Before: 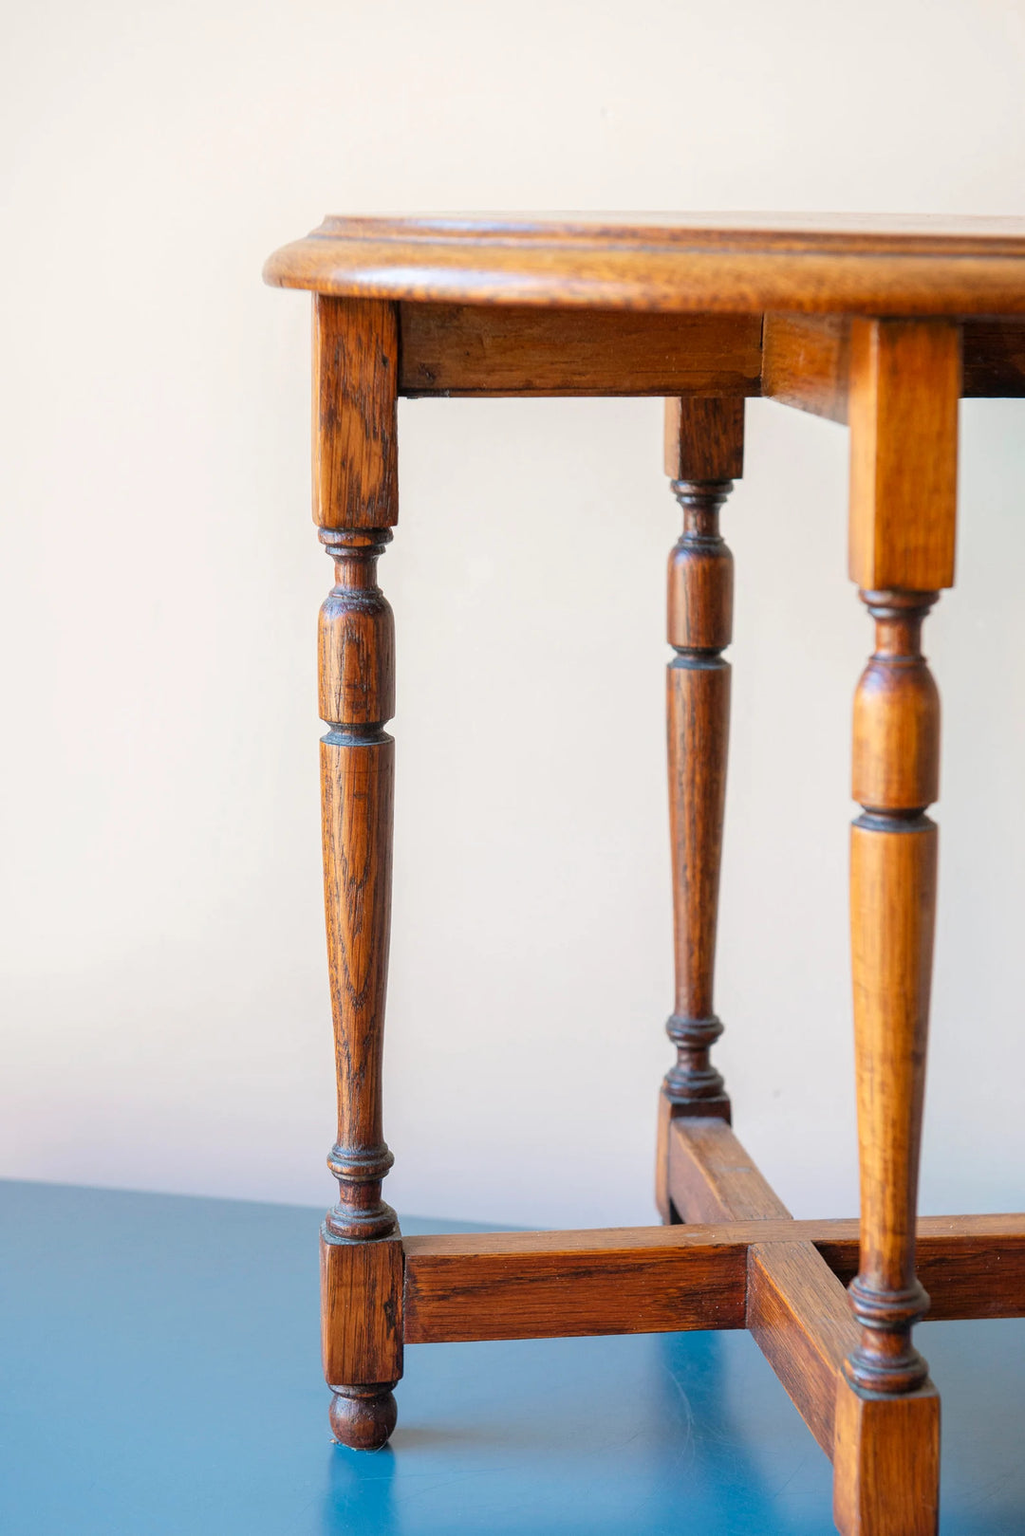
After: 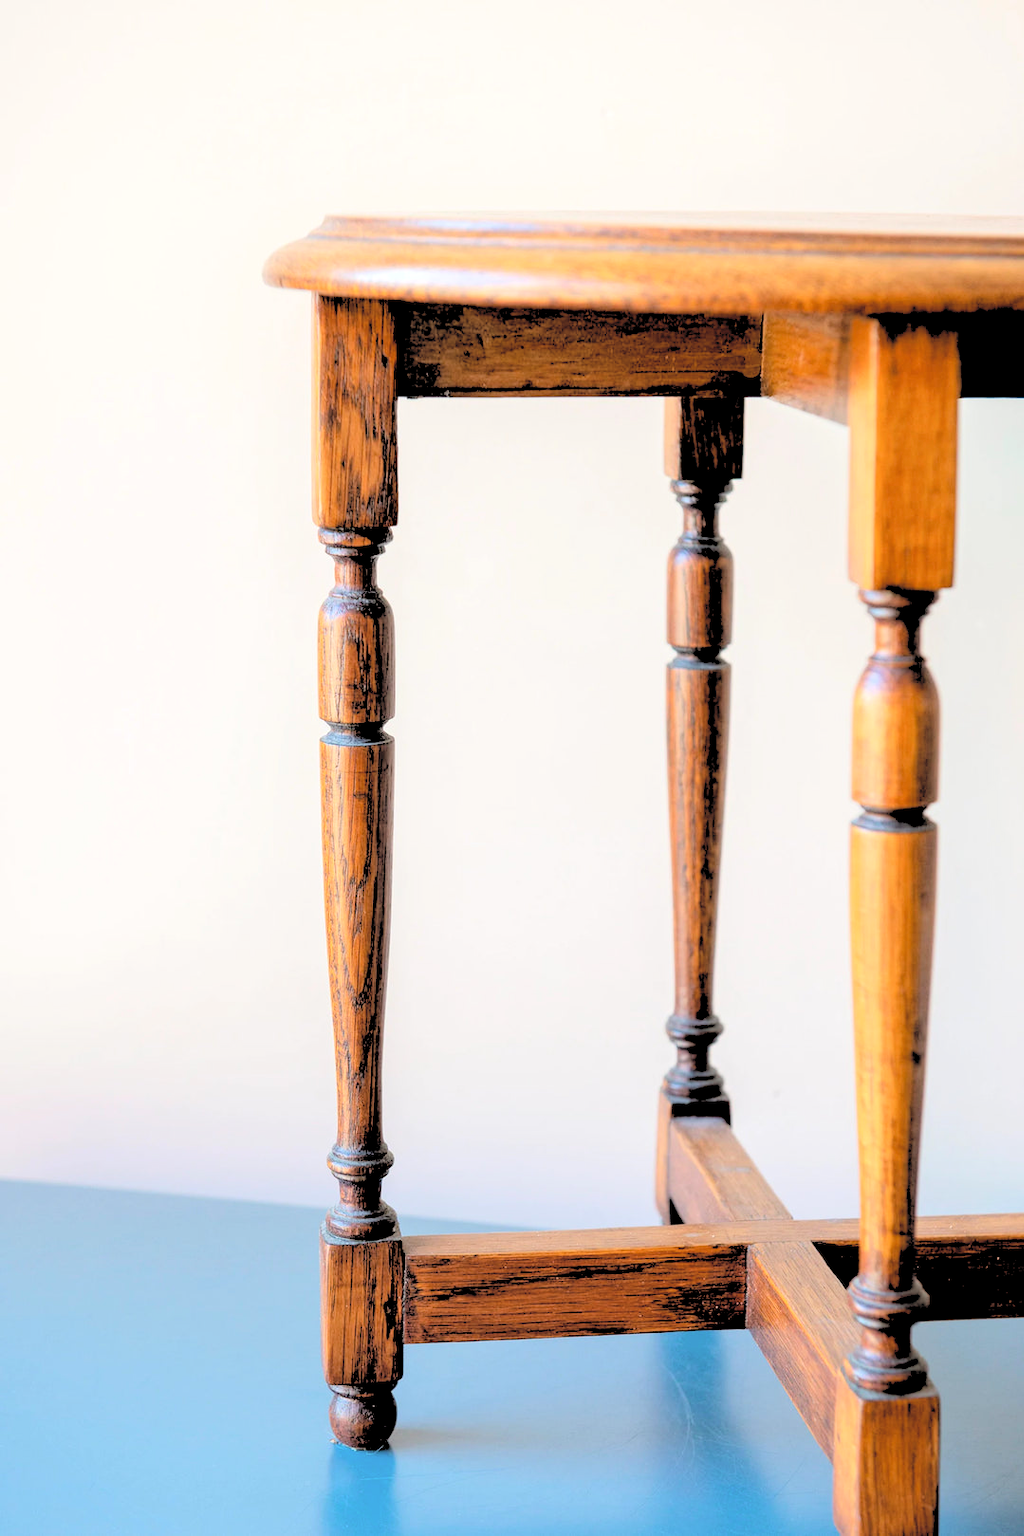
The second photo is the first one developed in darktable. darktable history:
exposure: black level correction 0.009, exposure 0.014 EV, compensate highlight preservation false
contrast brightness saturation: brightness 0.28
rgb levels: levels [[0.029, 0.461, 0.922], [0, 0.5, 1], [0, 0.5, 1]]
